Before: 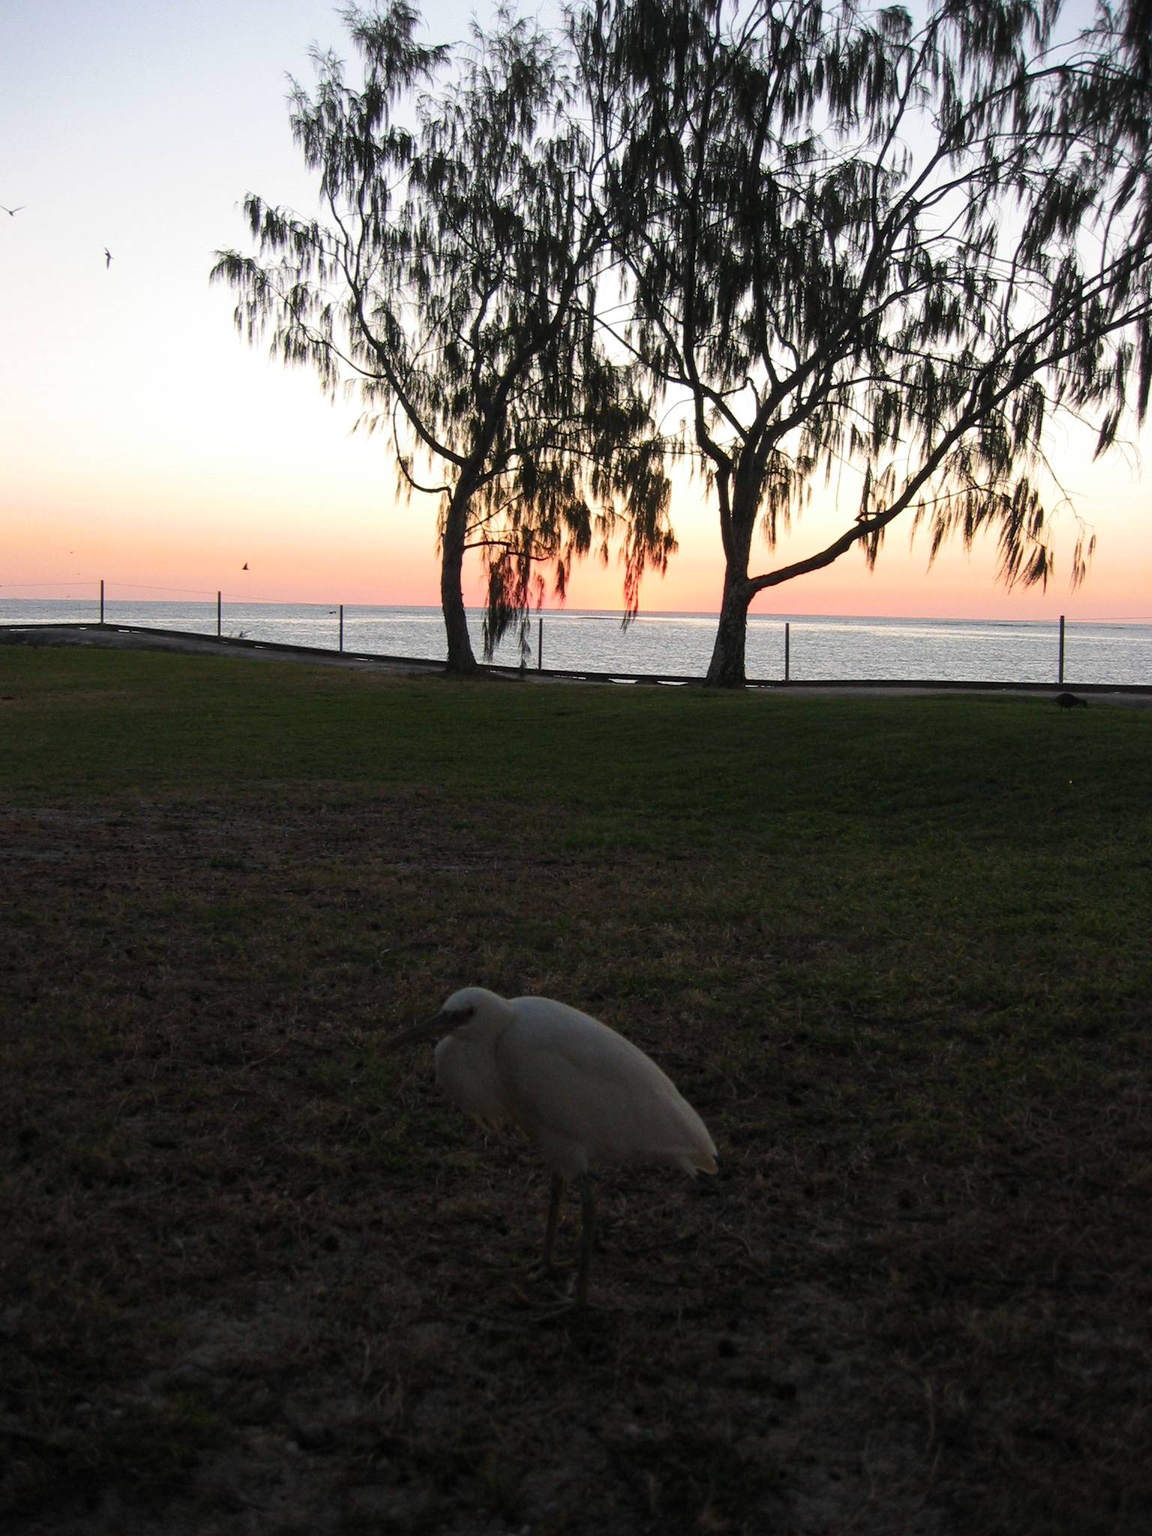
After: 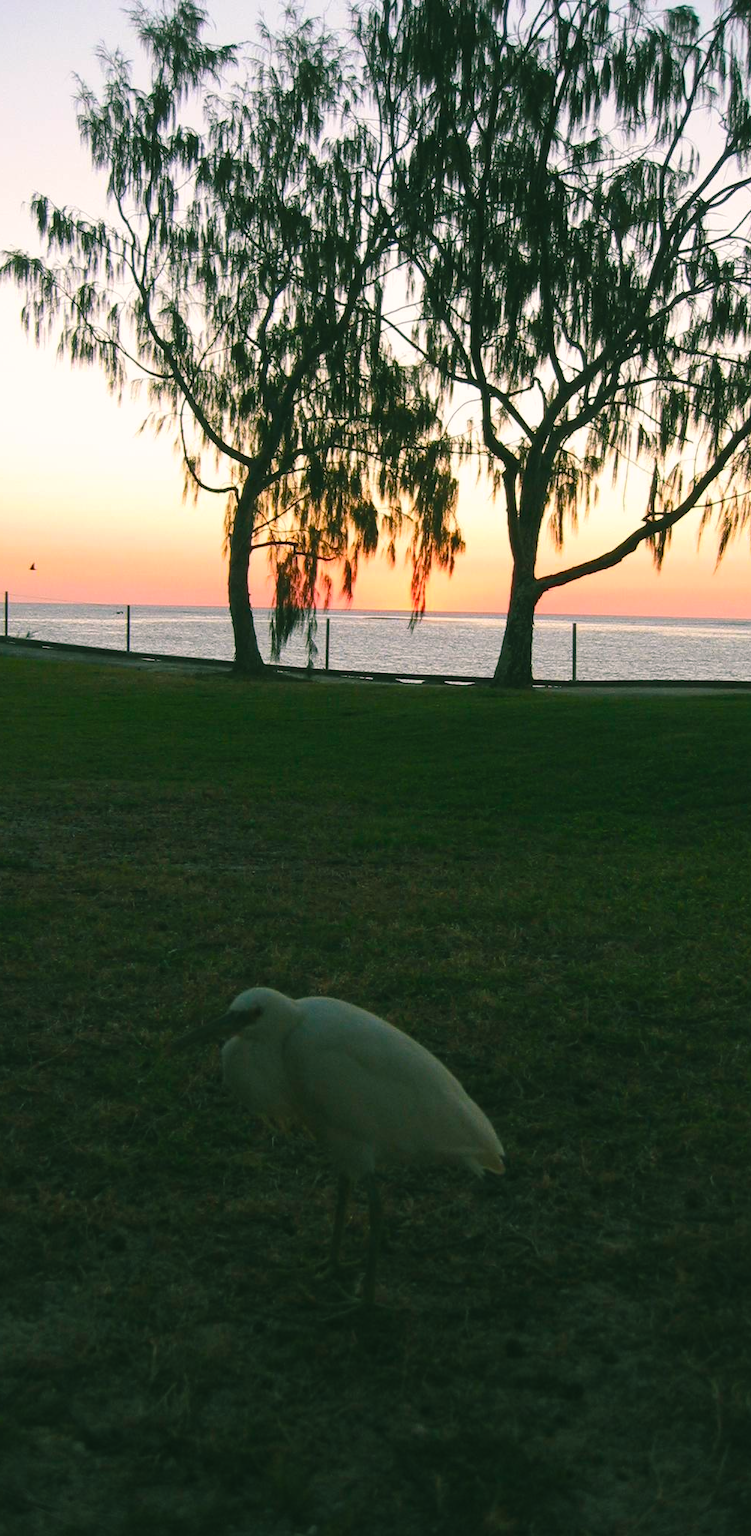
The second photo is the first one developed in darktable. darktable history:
crop and rotate: left 18.491%, right 16.224%
color balance rgb: shadows lift › chroma 11.791%, shadows lift › hue 130.71°, highlights gain › chroma 1.392%, highlights gain › hue 52.07°, global offset › luminance 0.724%, perceptual saturation grading › global saturation 30.678%
